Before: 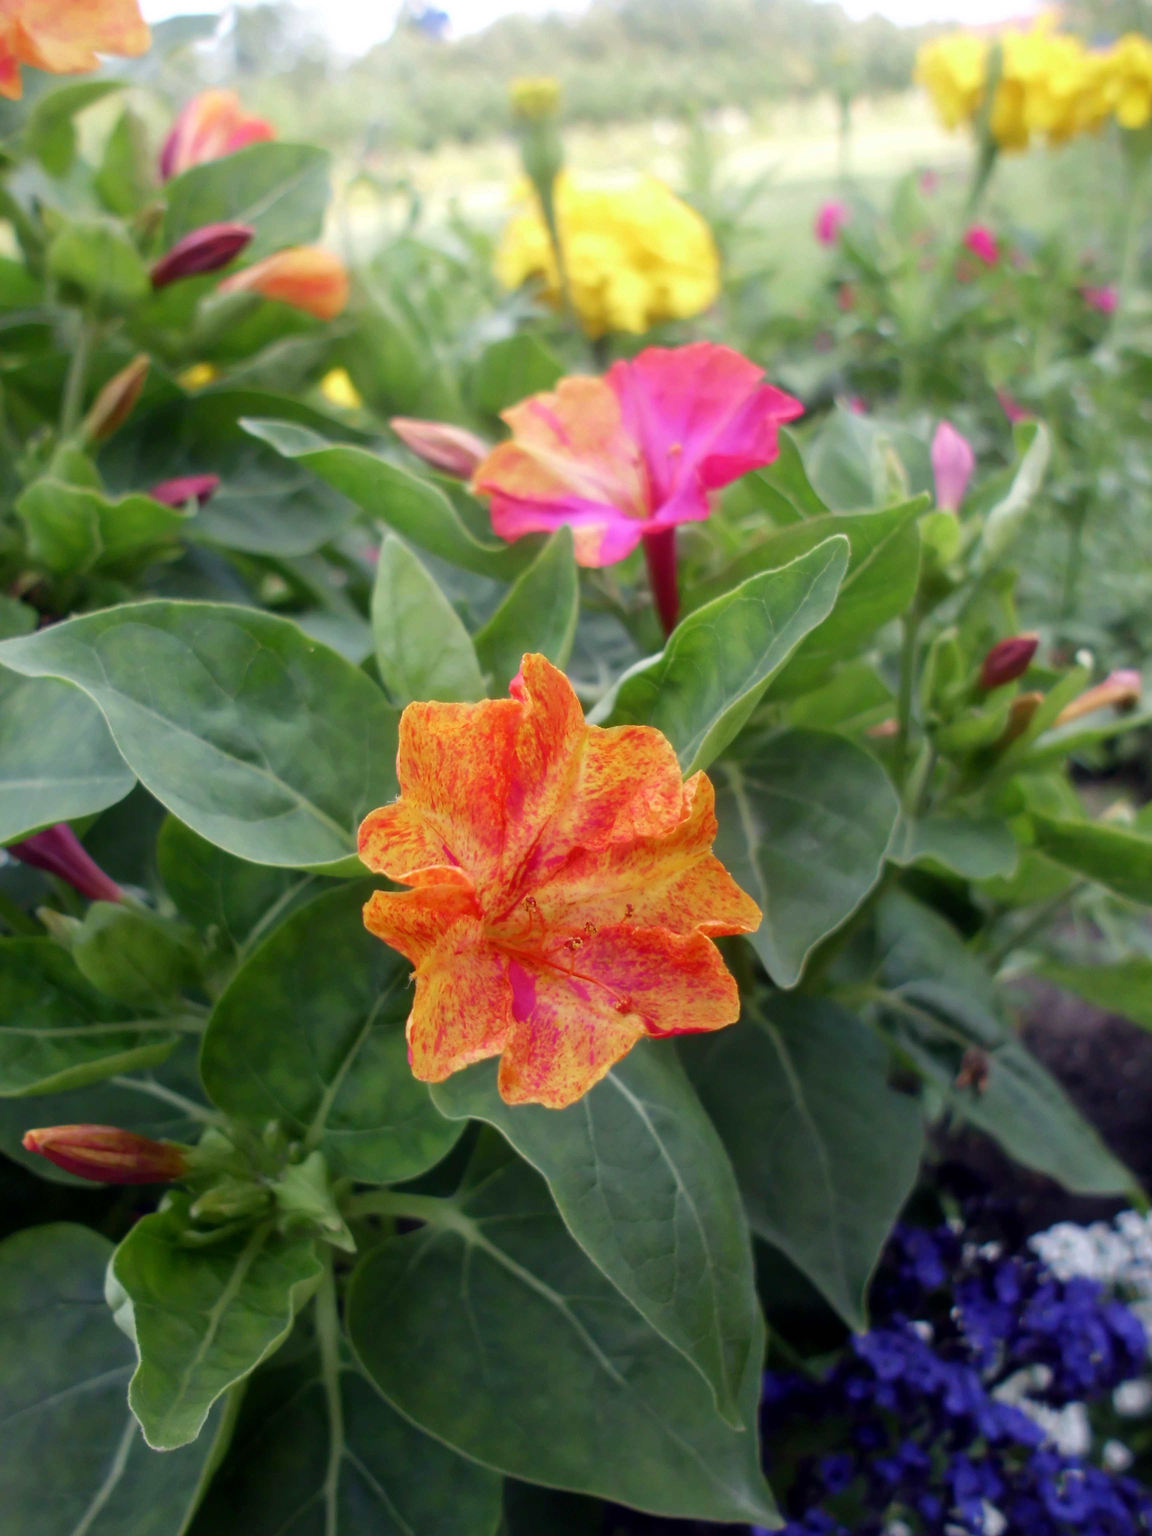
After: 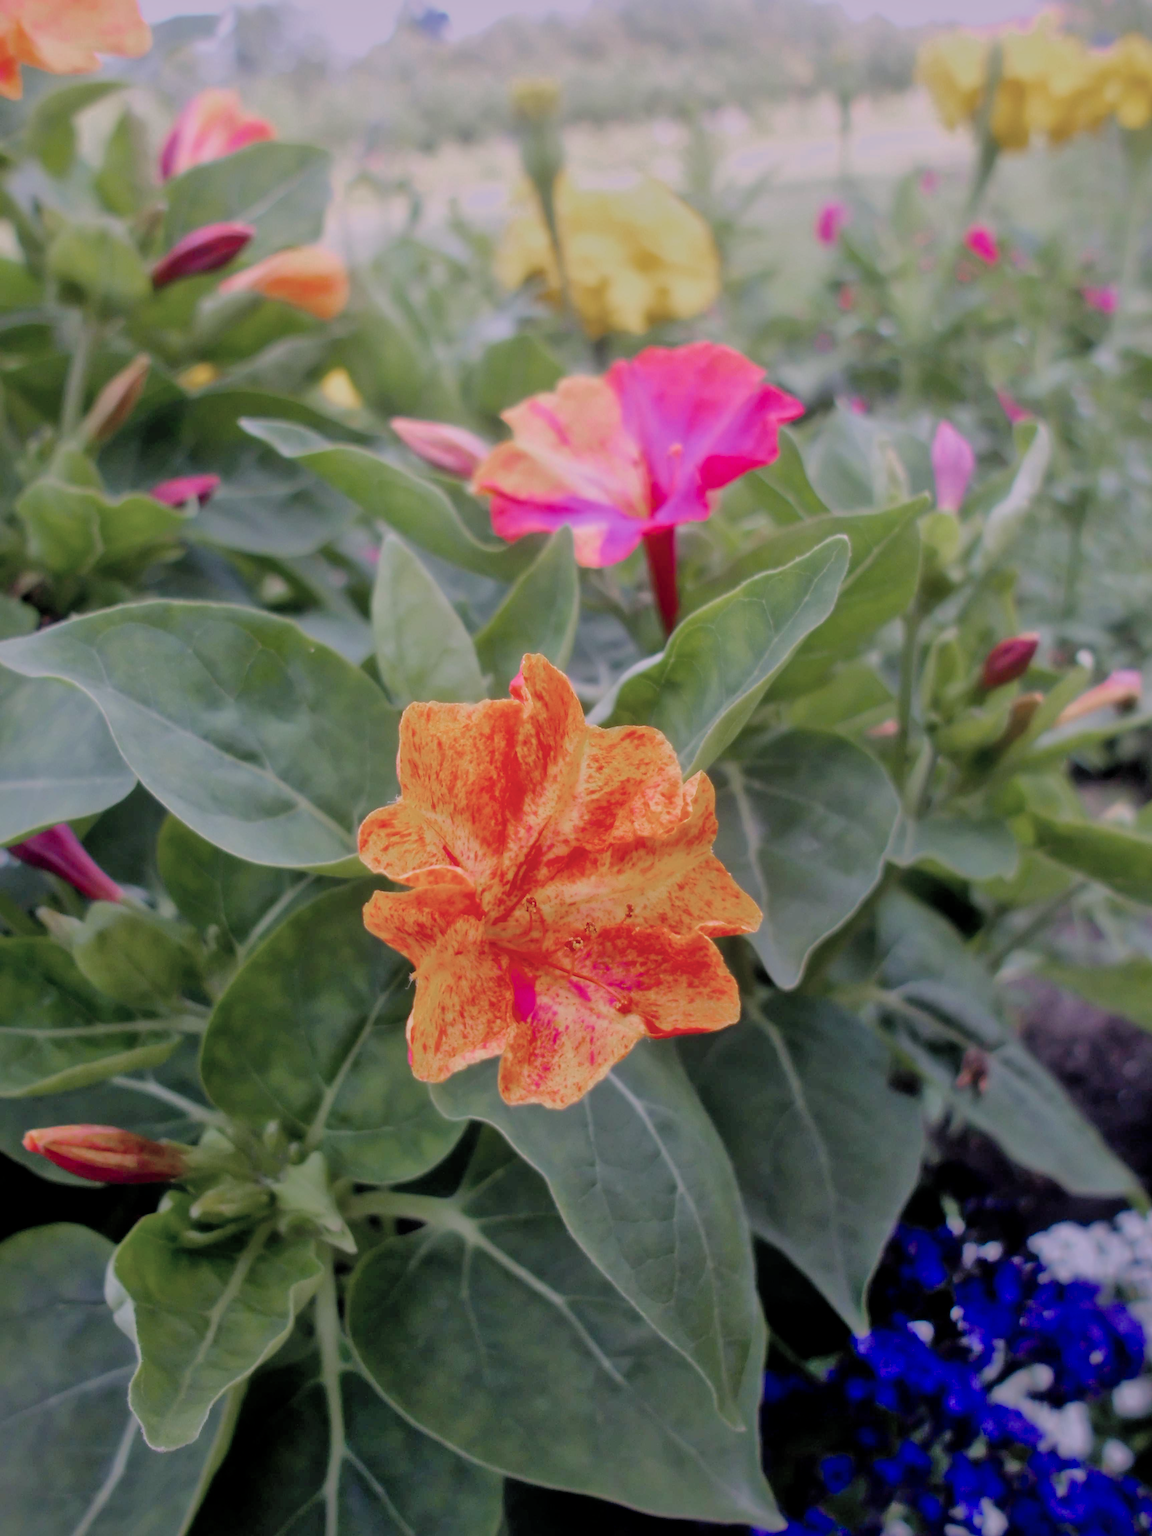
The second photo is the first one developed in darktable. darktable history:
color zones: curves: ch0 [(0, 0.559) (0.153, 0.551) (0.229, 0.5) (0.429, 0.5) (0.571, 0.5) (0.714, 0.5) (0.857, 0.5) (1, 0.559)]; ch1 [(0, 0.417) (0.112, 0.336) (0.213, 0.26) (0.429, 0.34) (0.571, 0.35) (0.683, 0.331) (0.857, 0.344) (1, 0.417)]
shadows and highlights: on, module defaults
filmic rgb: black relative exposure -8.79 EV, white relative exposure 4.98 EV, threshold 6 EV, target black luminance 0%, hardness 3.77, latitude 66.34%, contrast 0.822, highlights saturation mix 10%, shadows ↔ highlights balance 20%, add noise in highlights 0.1, color science v4 (2020), iterations of high-quality reconstruction 0, type of noise poissonian, enable highlight reconstruction true
color correction: highlights a* 15.46, highlights b* -20.56
